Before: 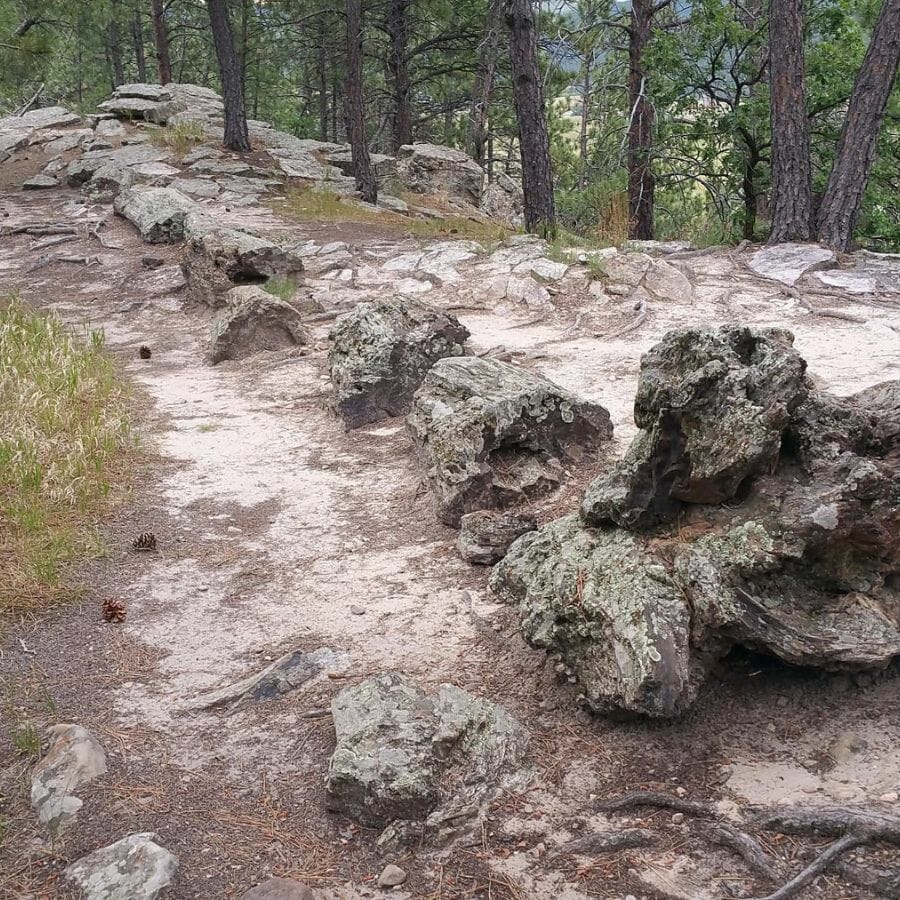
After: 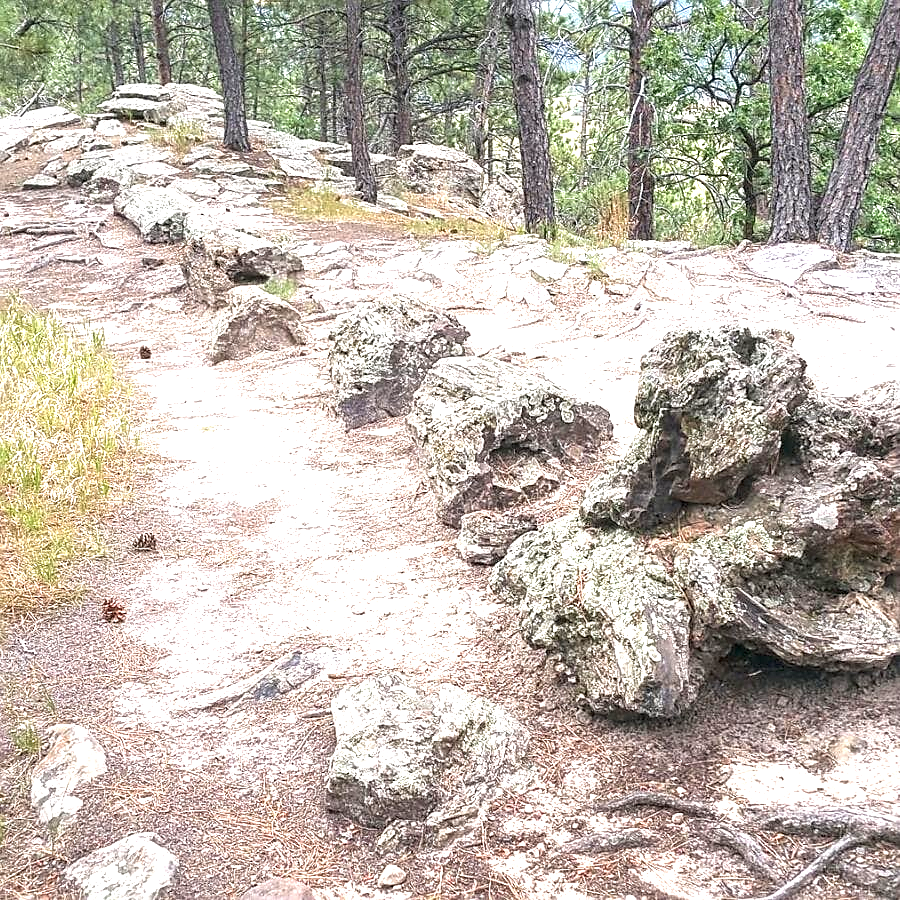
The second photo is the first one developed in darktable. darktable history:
exposure: black level correction 0, exposure 1.55 EV, compensate exposure bias true, compensate highlight preservation false
local contrast: on, module defaults
sharpen: on, module defaults
